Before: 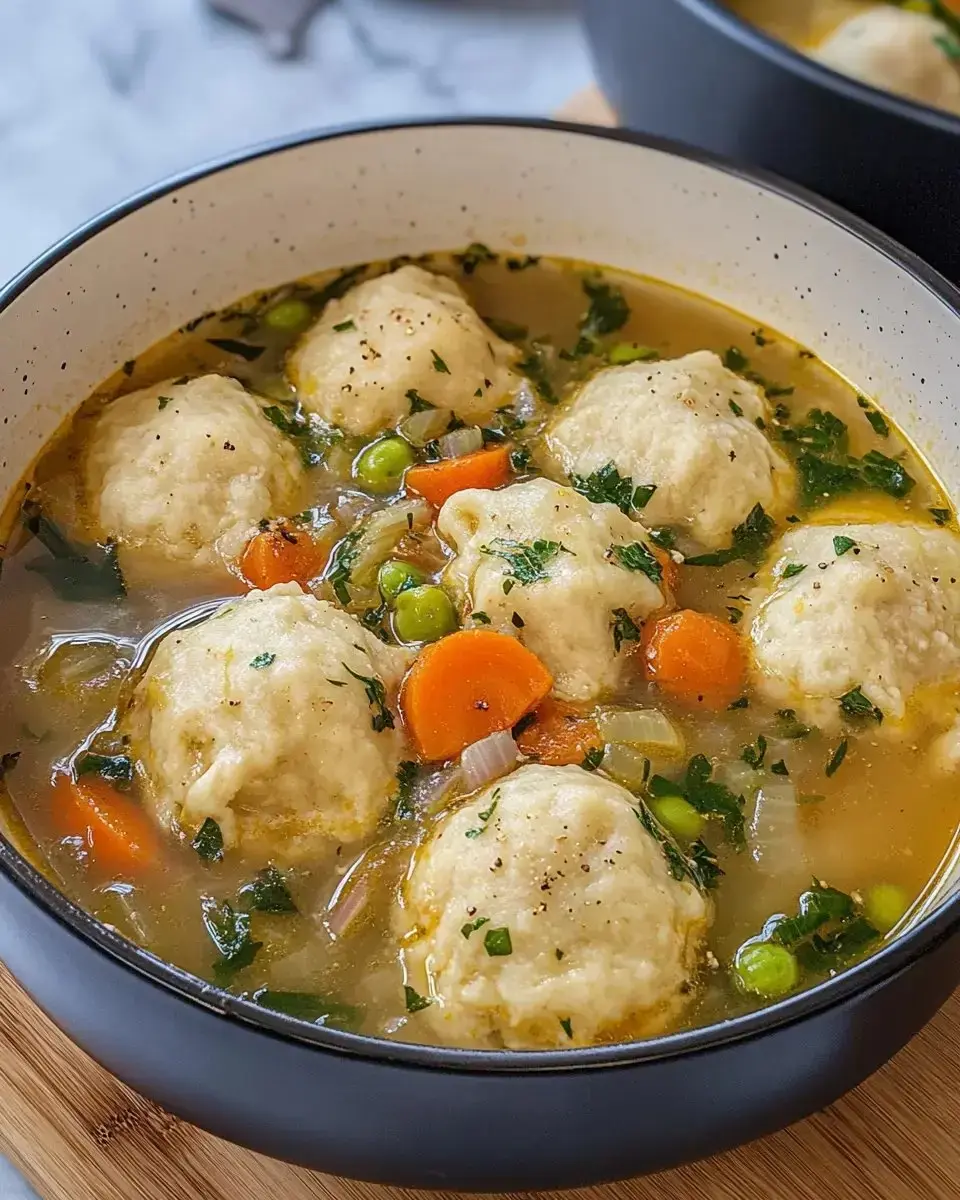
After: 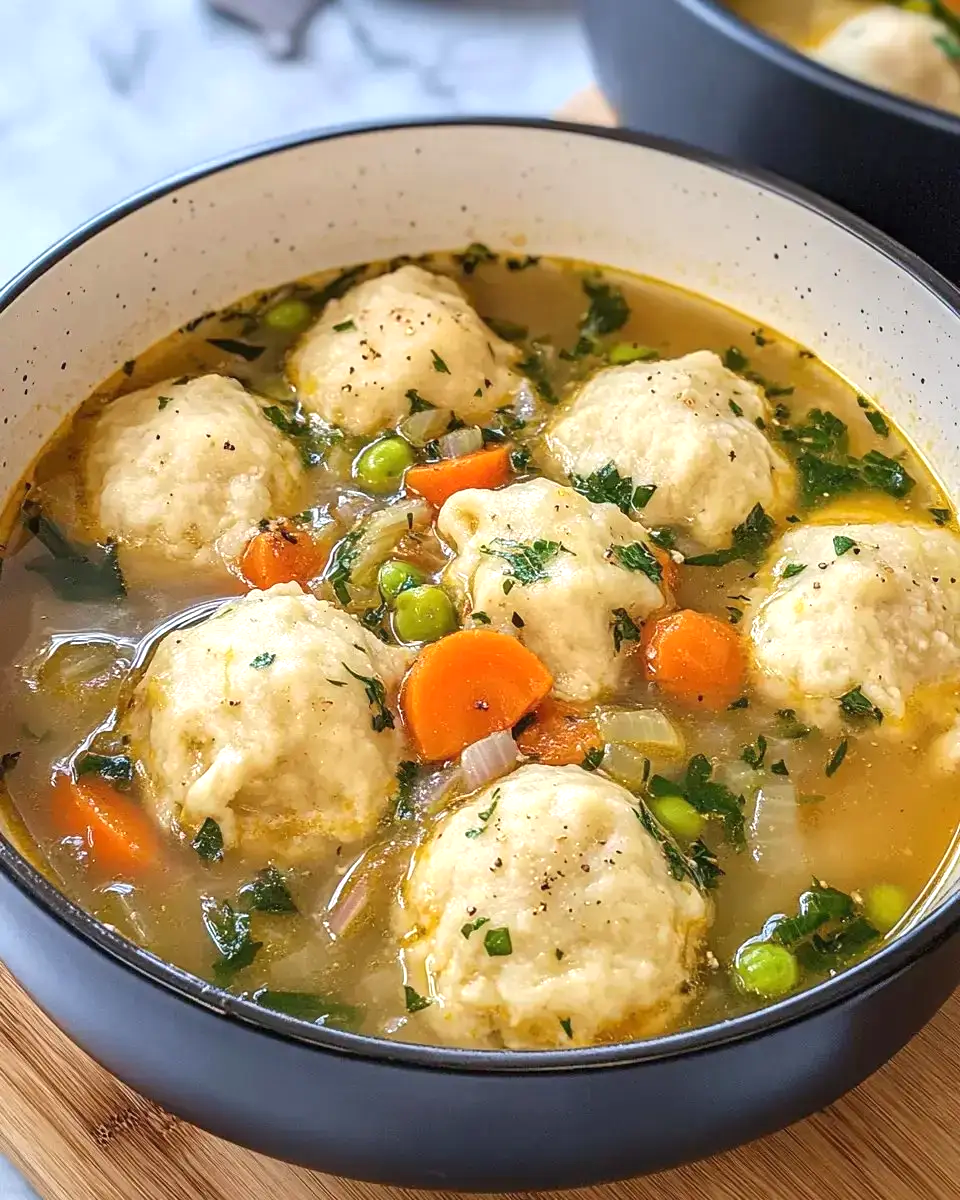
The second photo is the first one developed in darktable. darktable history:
exposure: black level correction 0, exposure 0.5 EV, compensate highlight preservation false
